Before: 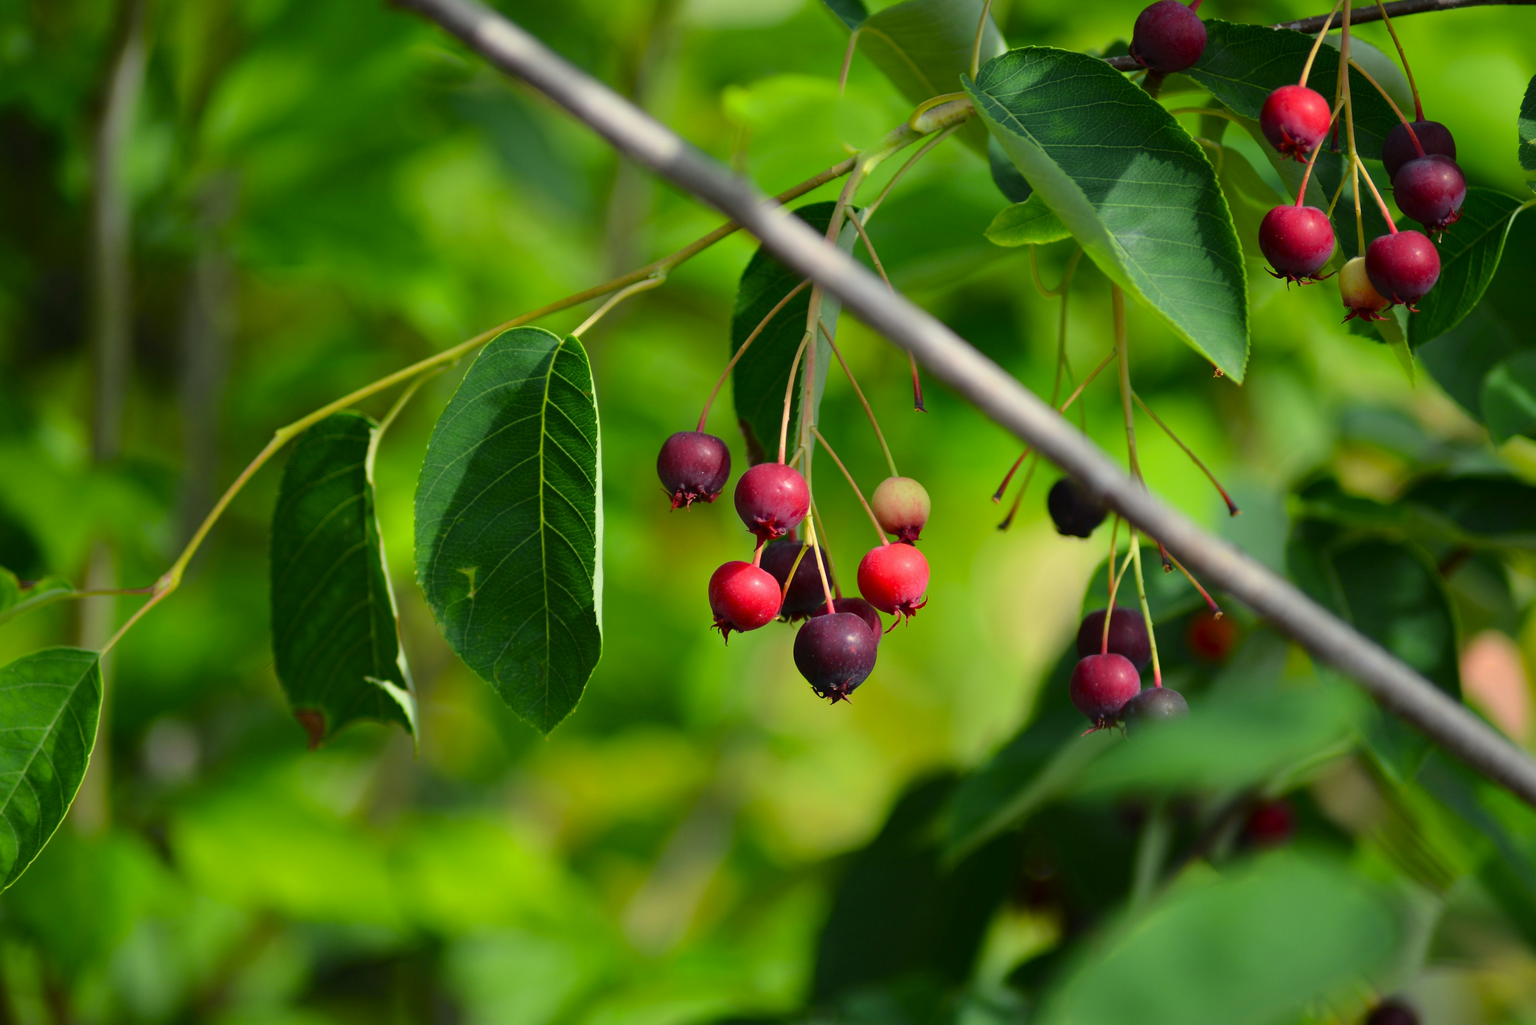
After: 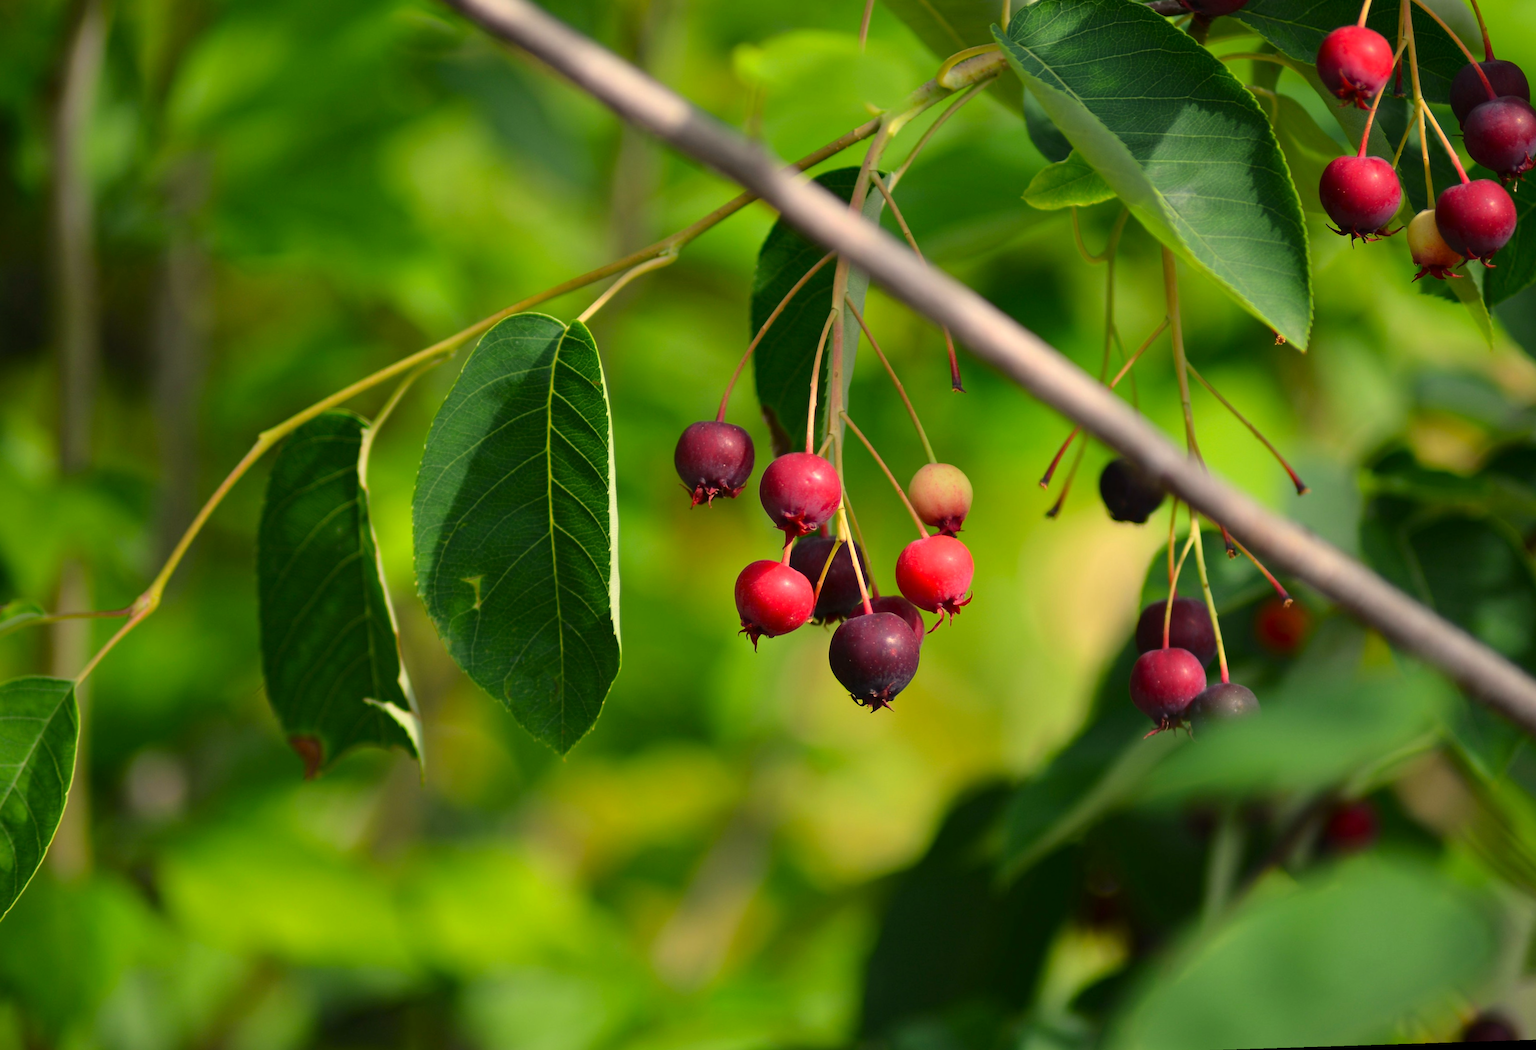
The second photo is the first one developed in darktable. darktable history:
white balance: red 1.127, blue 0.943
rotate and perspective: rotation -1.77°, lens shift (horizontal) 0.004, automatic cropping off
crop: left 3.305%, top 6.436%, right 6.389%, bottom 3.258%
